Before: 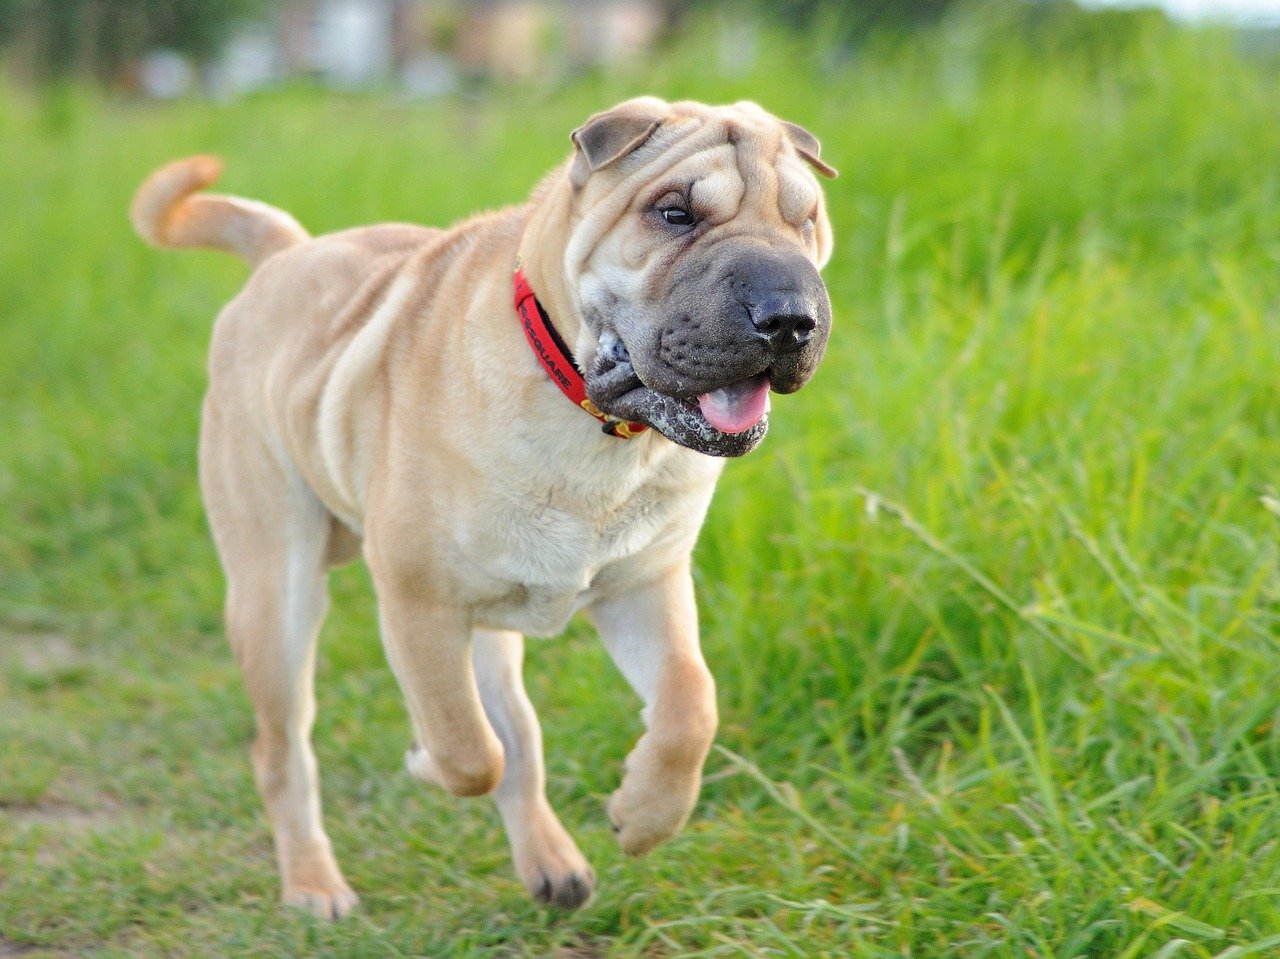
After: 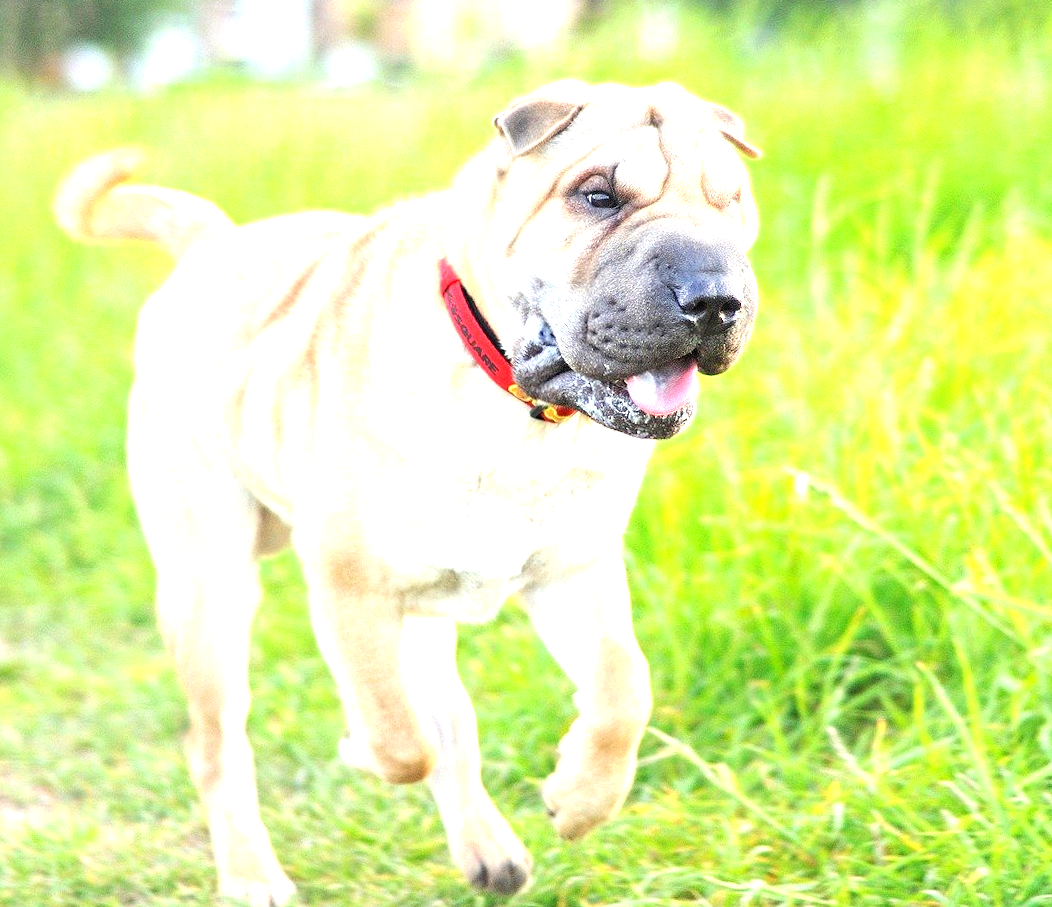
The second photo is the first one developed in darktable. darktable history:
crop and rotate: angle 1.08°, left 4.502%, top 0.468%, right 11.229%, bottom 2.559%
exposure: black level correction 0, exposure 1.518 EV, compensate highlight preservation false
